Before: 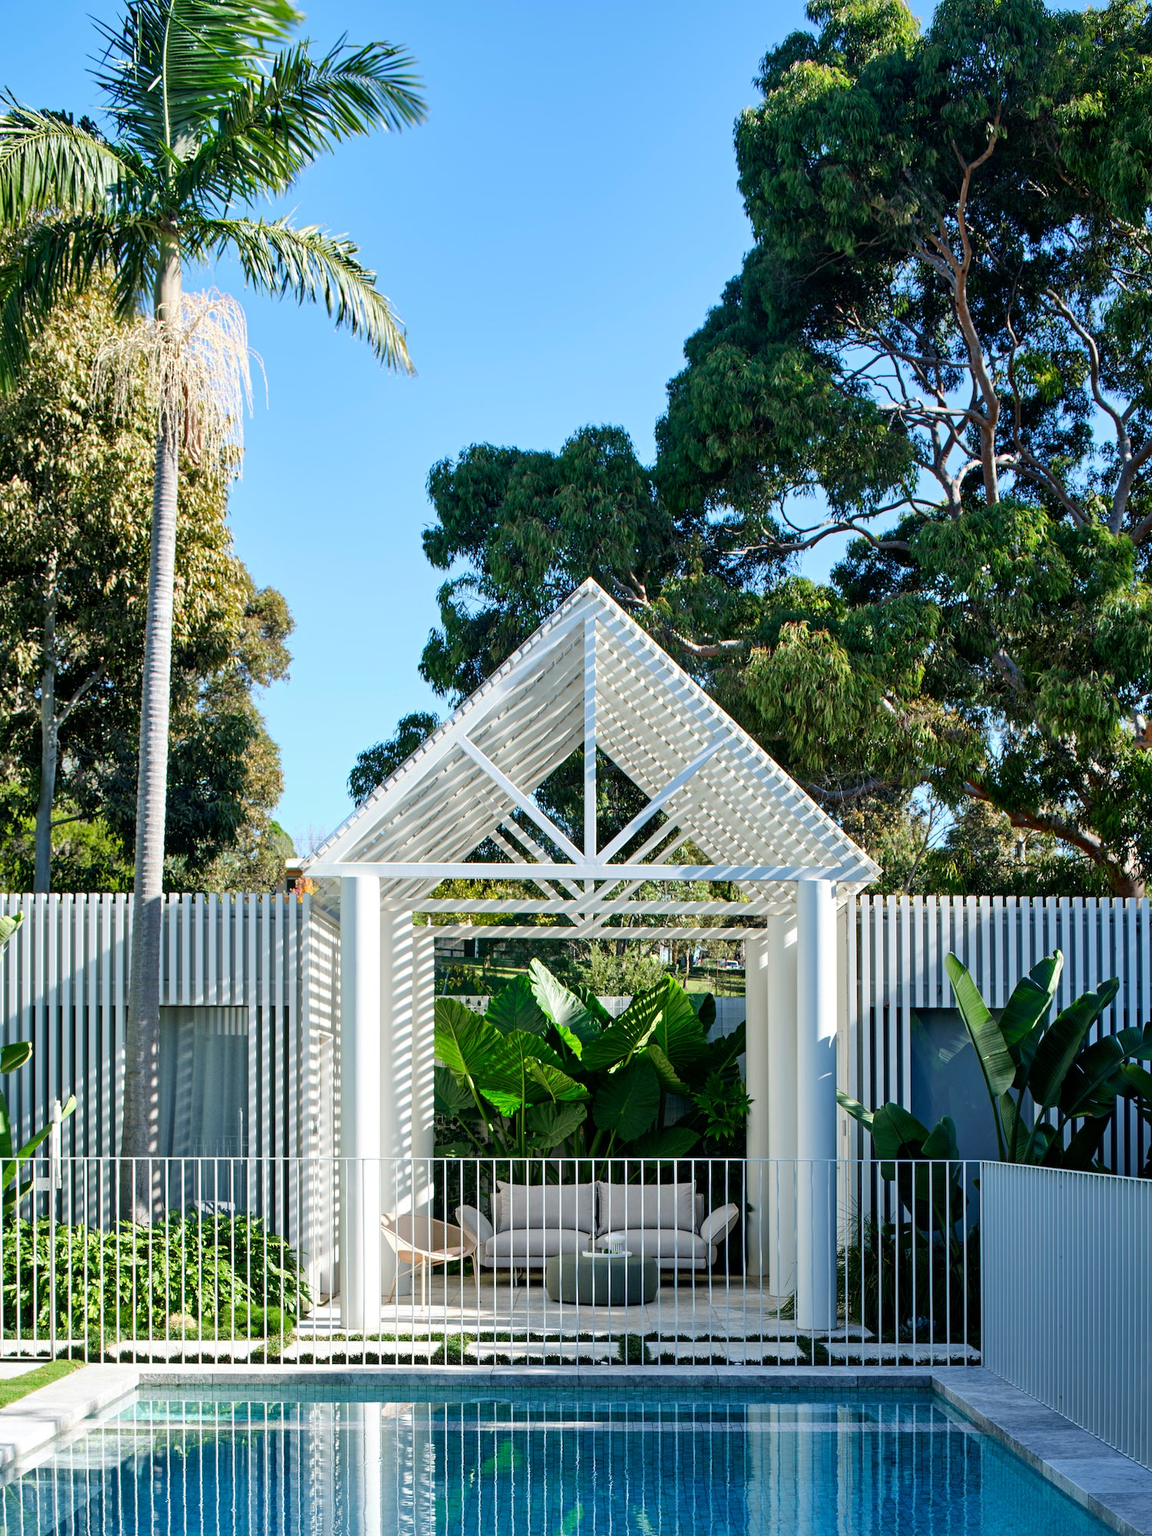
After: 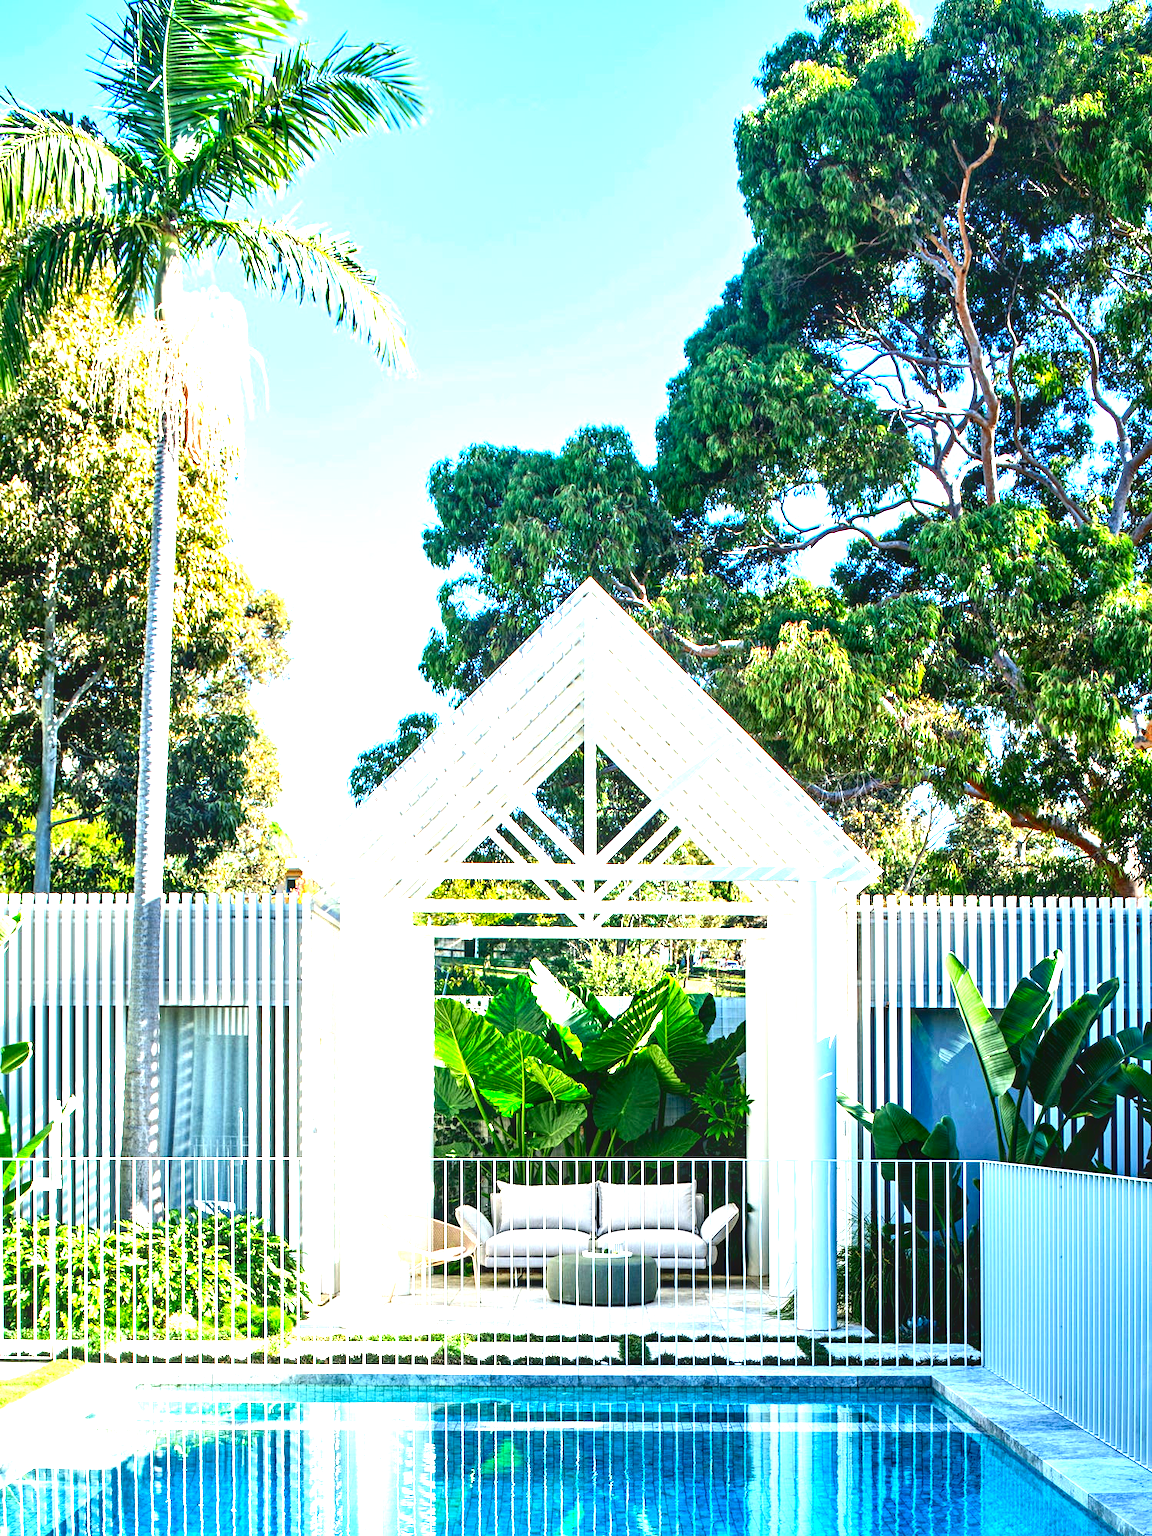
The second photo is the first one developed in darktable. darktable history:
contrast brightness saturation: contrast 0.12, brightness -0.12, saturation 0.2
local contrast: detail 130%
exposure: black level correction 0, exposure 1.975 EV, compensate exposure bias true, compensate highlight preservation false
